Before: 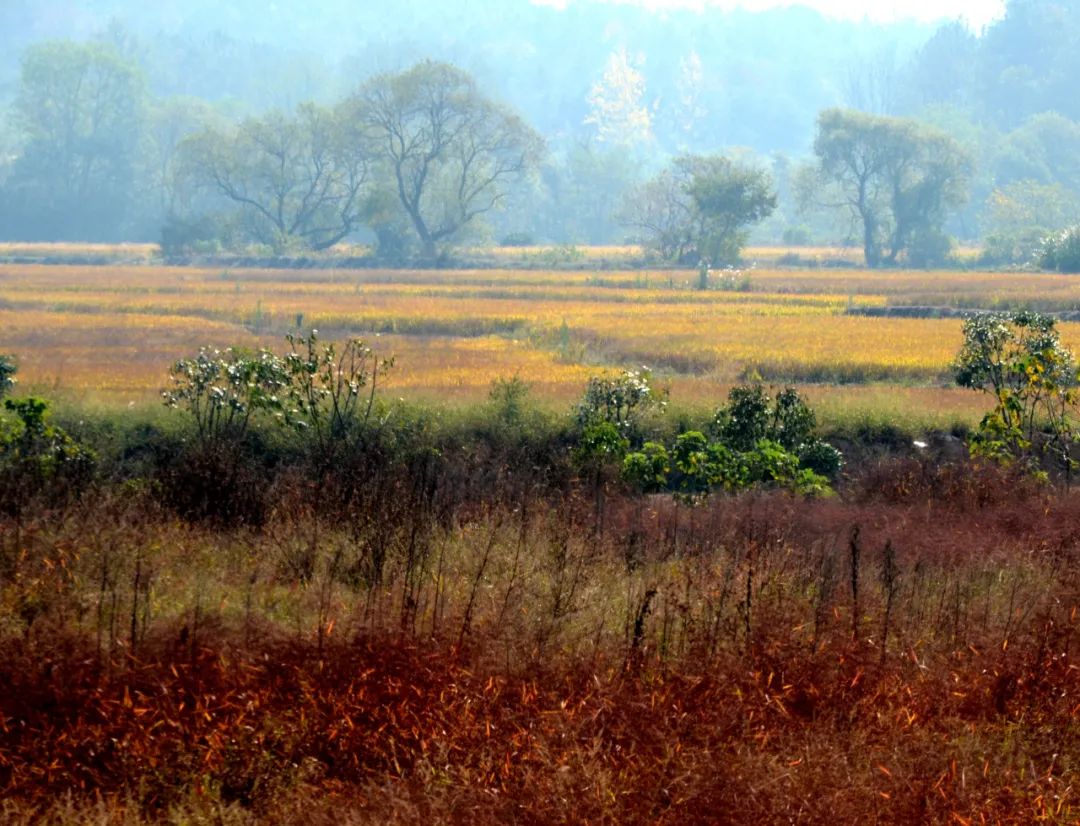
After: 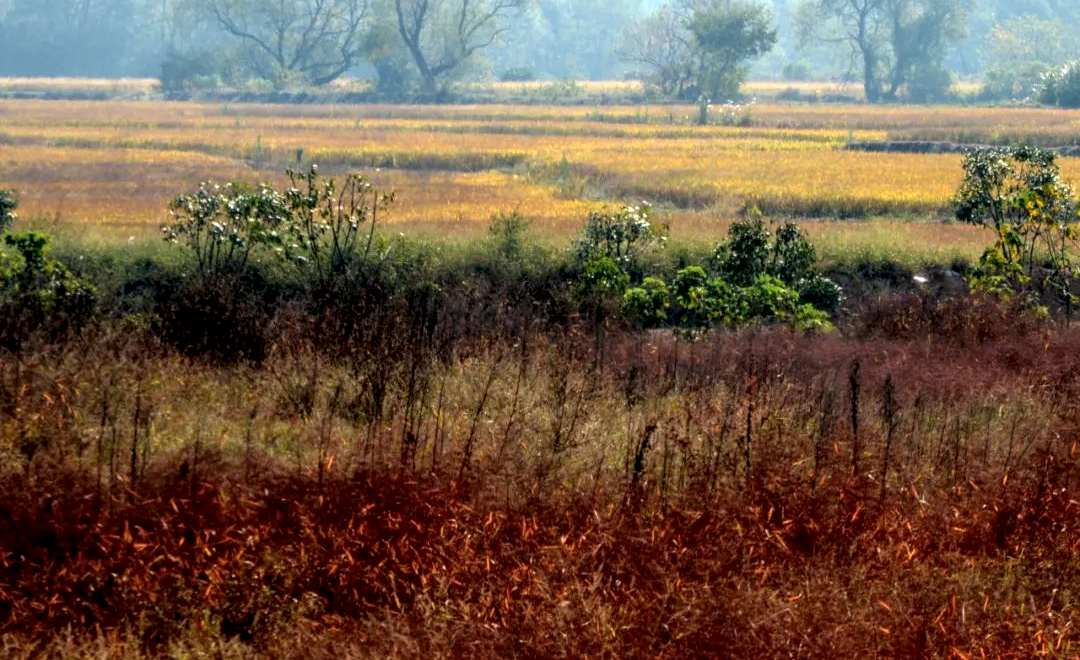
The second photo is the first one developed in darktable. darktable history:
local contrast: detail 140%
exposure: compensate highlight preservation false
crop and rotate: top 19.998%
